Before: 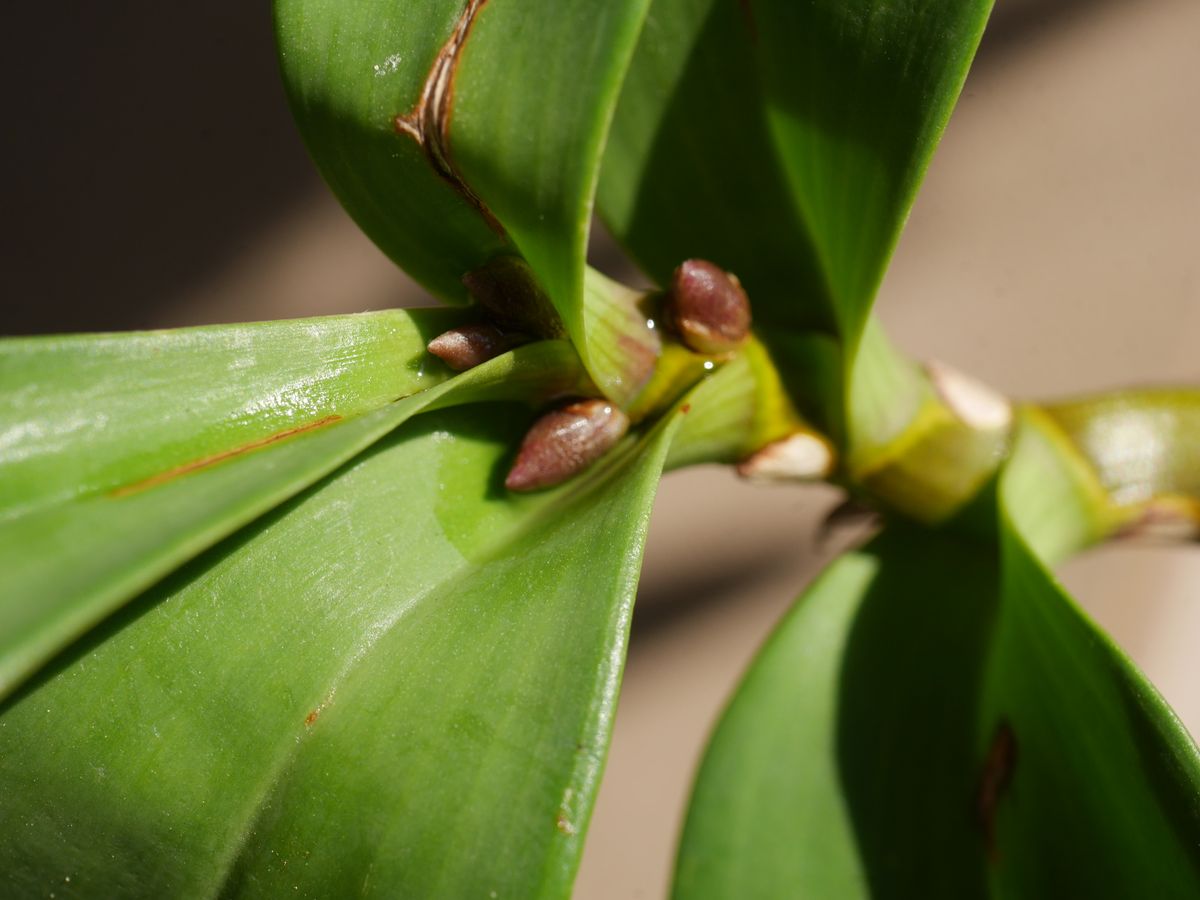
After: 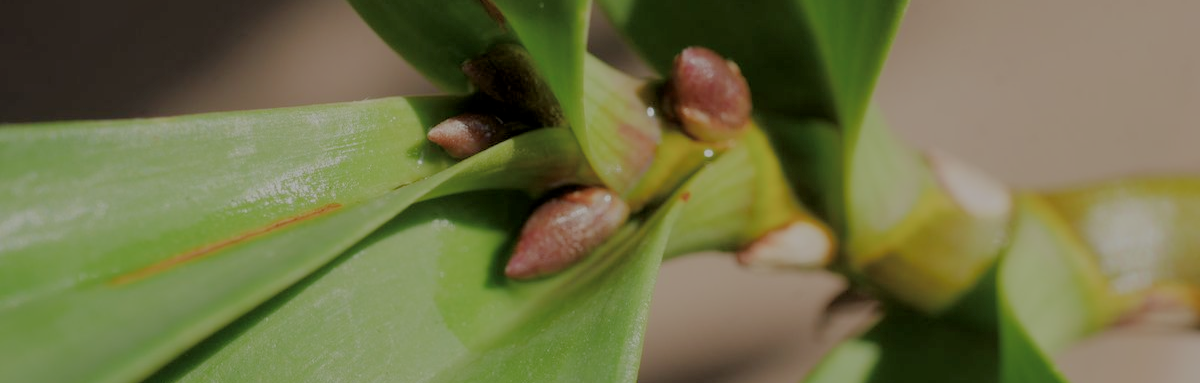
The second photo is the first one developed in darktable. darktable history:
filmic rgb: black relative exposure -8.01 EV, white relative exposure 8.02 EV, target black luminance 0%, hardness 2.46, latitude 75.82%, contrast 0.577, shadows ↔ highlights balance 0.005%, iterations of high-quality reconstruction 10
local contrast: mode bilateral grid, contrast 99, coarseness 99, detail 108%, midtone range 0.2
crop and rotate: top 23.56%, bottom 33.851%
